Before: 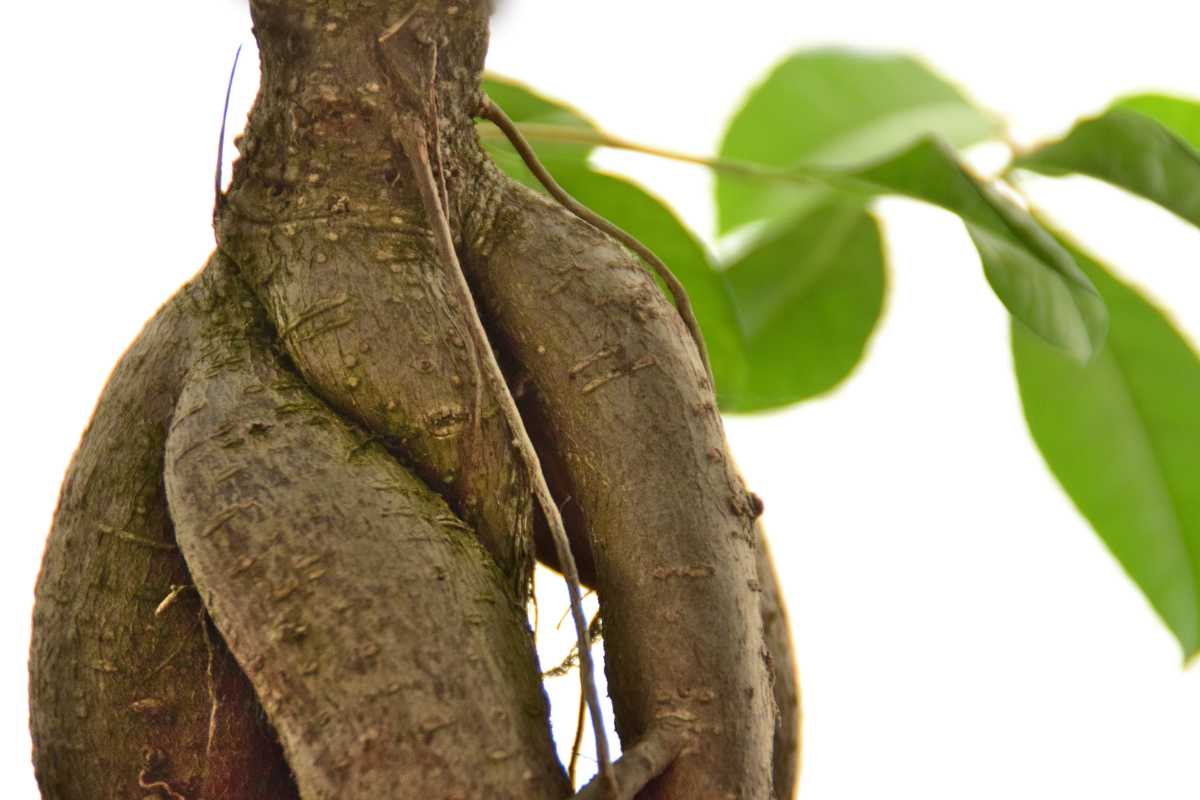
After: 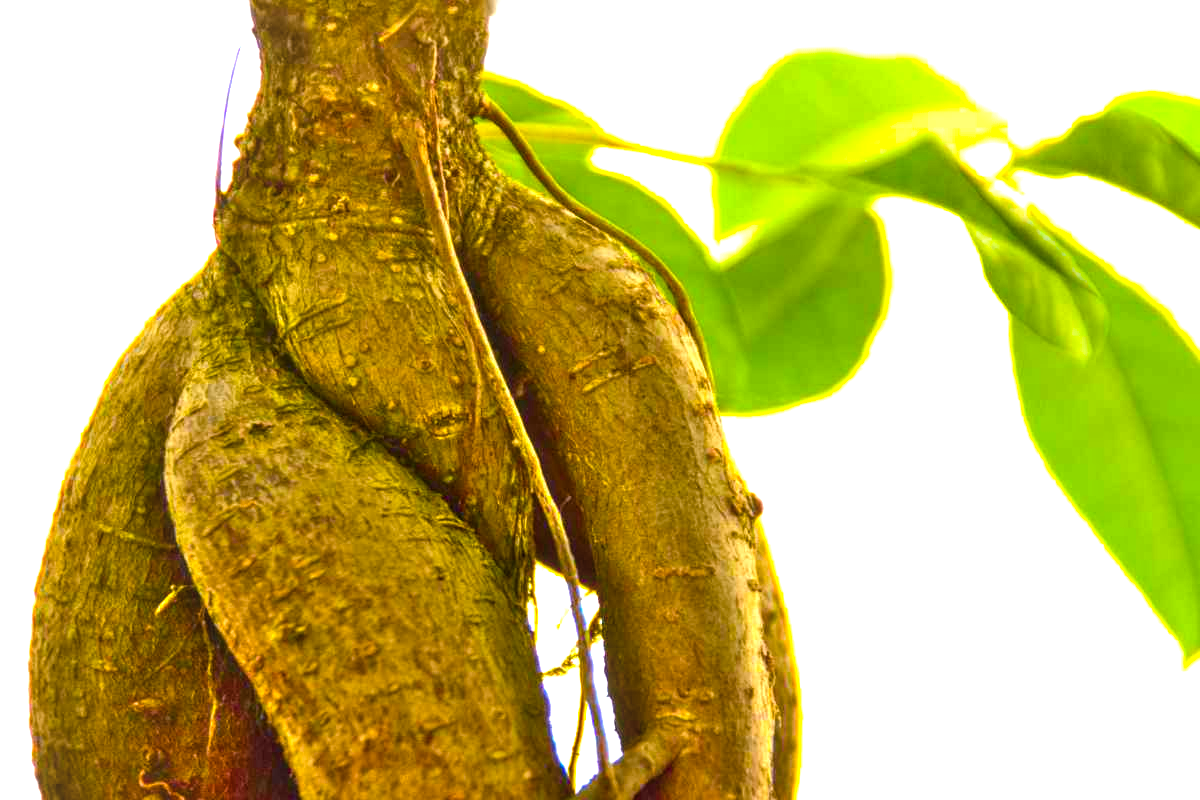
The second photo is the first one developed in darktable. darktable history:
local contrast: detail 130%
color balance rgb: linear chroma grading › global chroma 25%, perceptual saturation grading › global saturation 40%, perceptual brilliance grading › global brilliance 30%, global vibrance 40%
